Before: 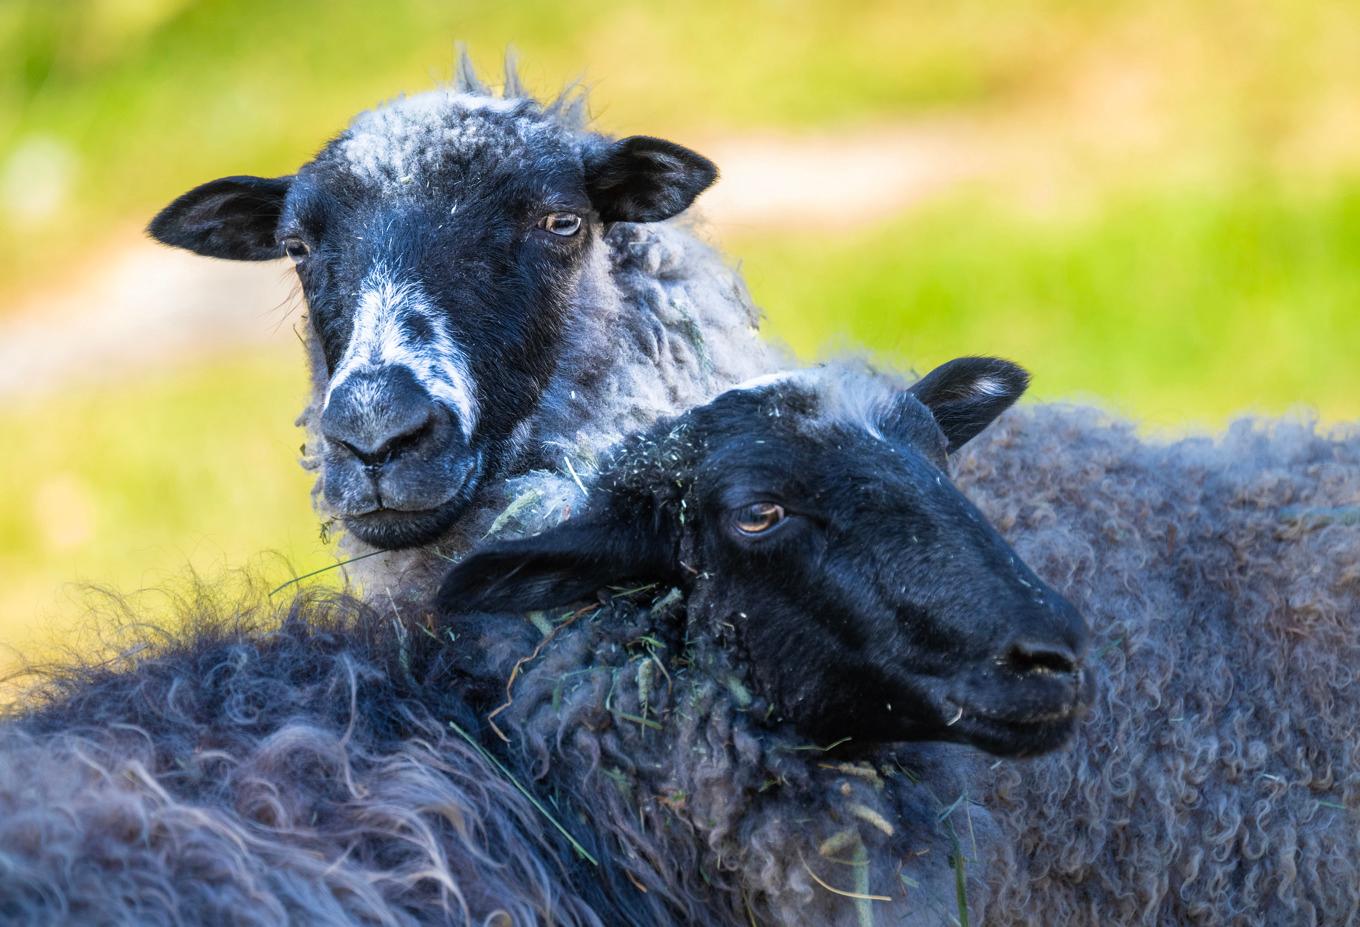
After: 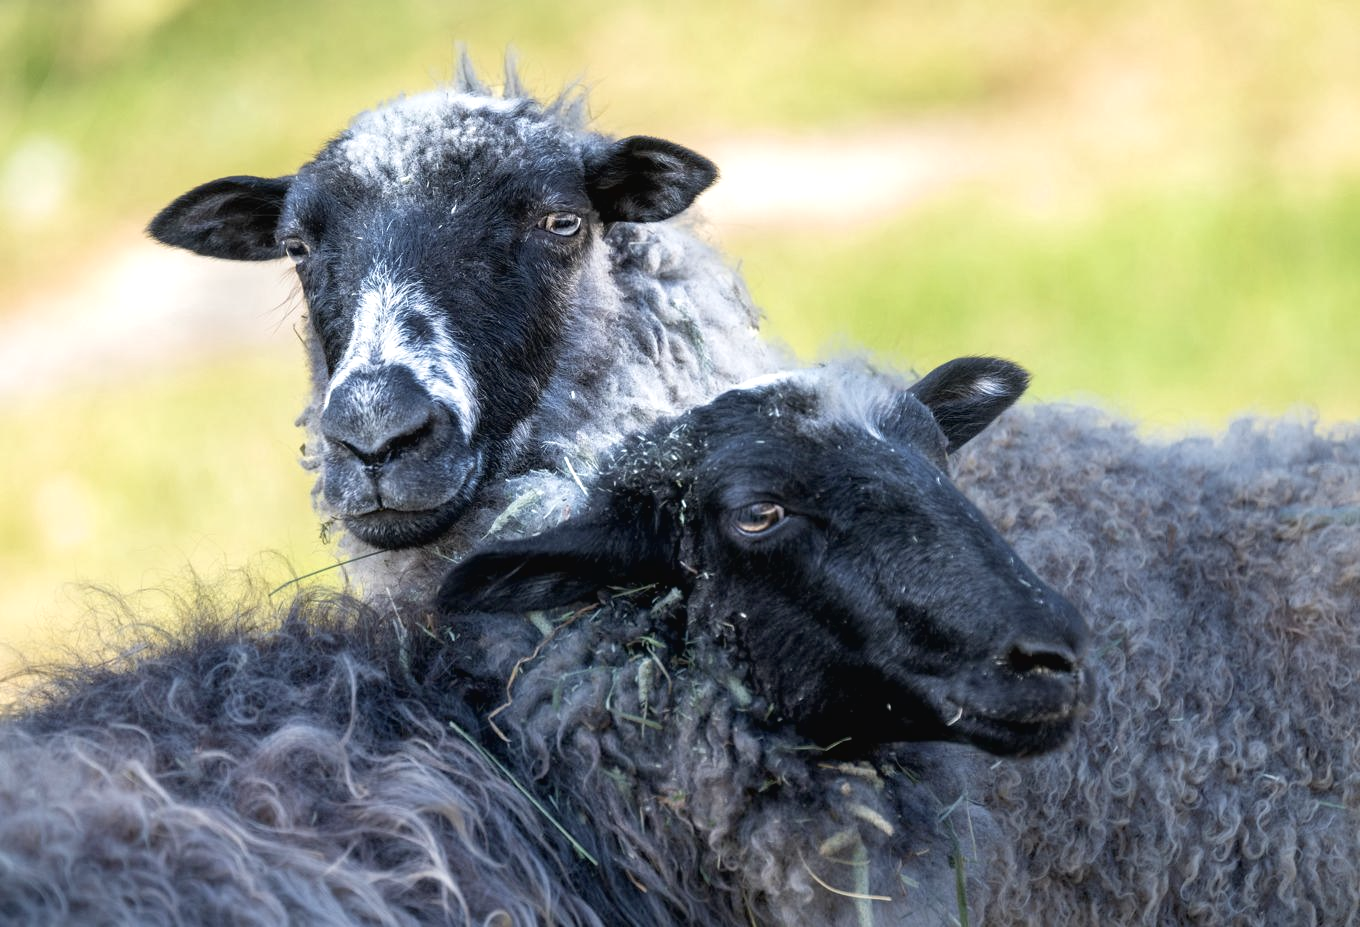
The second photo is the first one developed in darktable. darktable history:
exposure: black level correction 0.005, exposure 0.287 EV, compensate highlight preservation false
contrast brightness saturation: contrast -0.047, saturation -0.405
